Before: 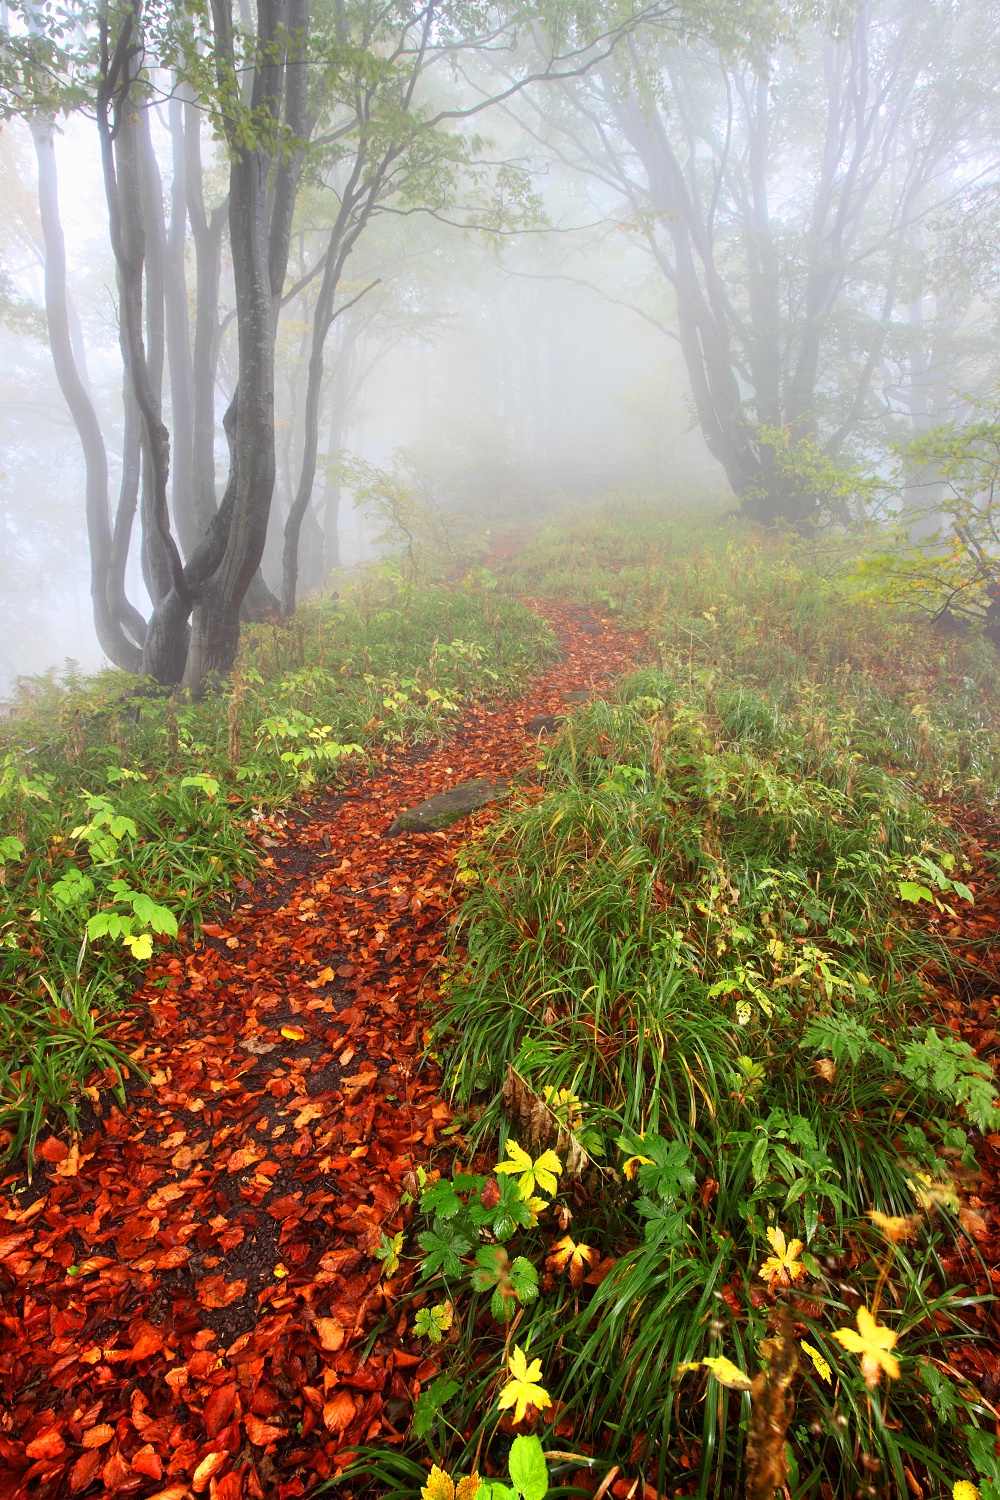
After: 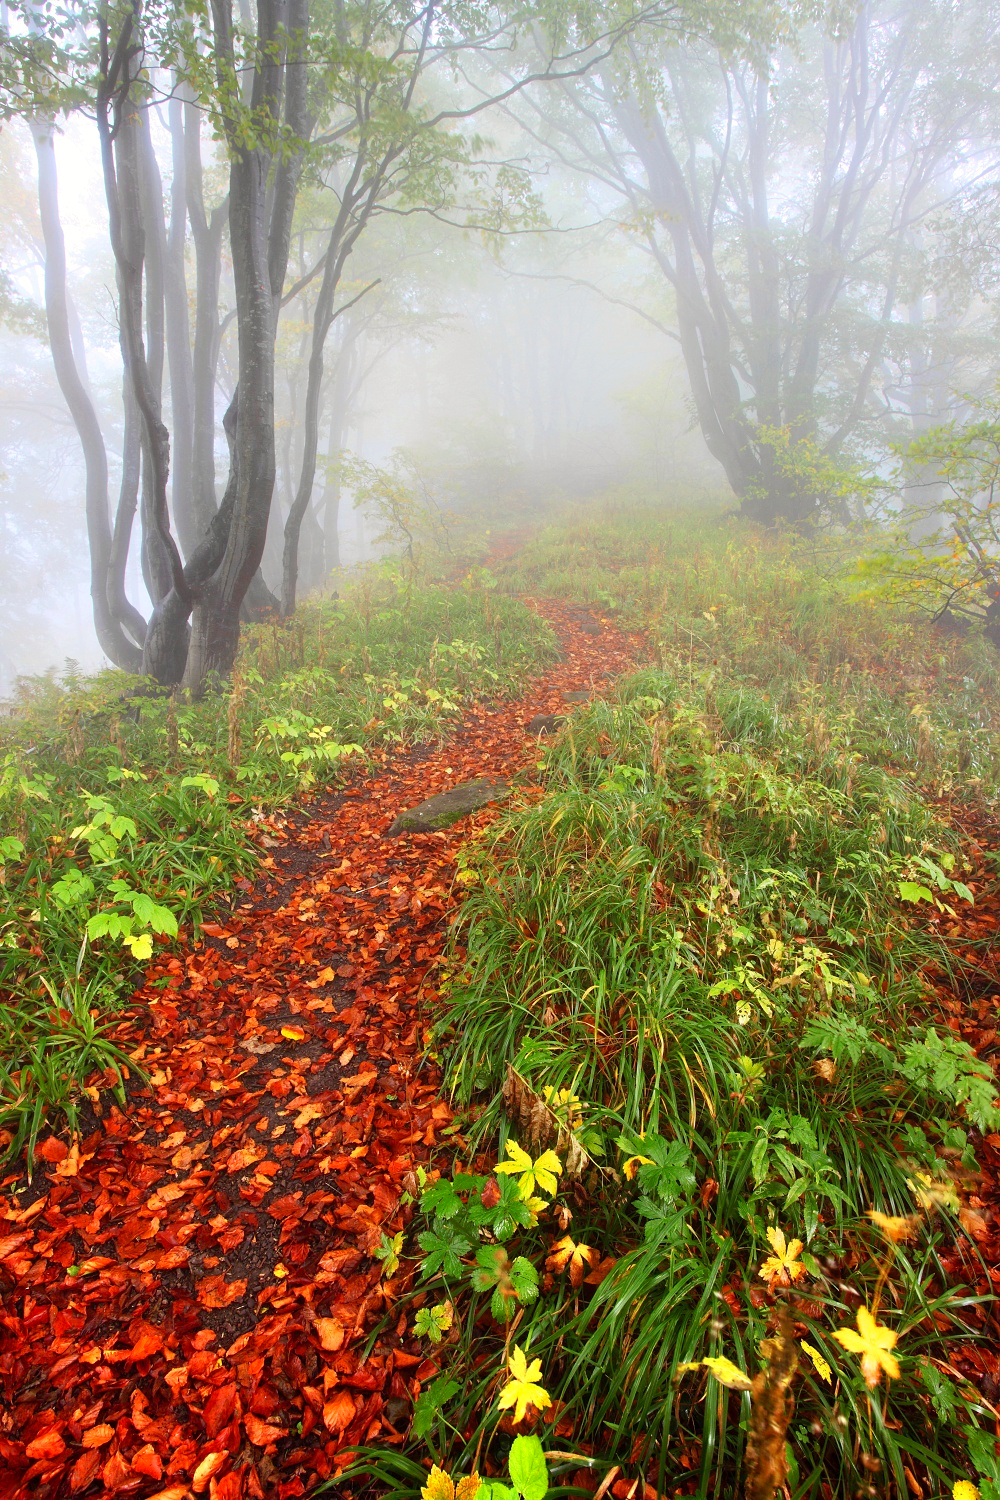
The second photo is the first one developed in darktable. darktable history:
haze removal: compatibility mode true, adaptive false
levels: levels [0, 0.478, 1]
